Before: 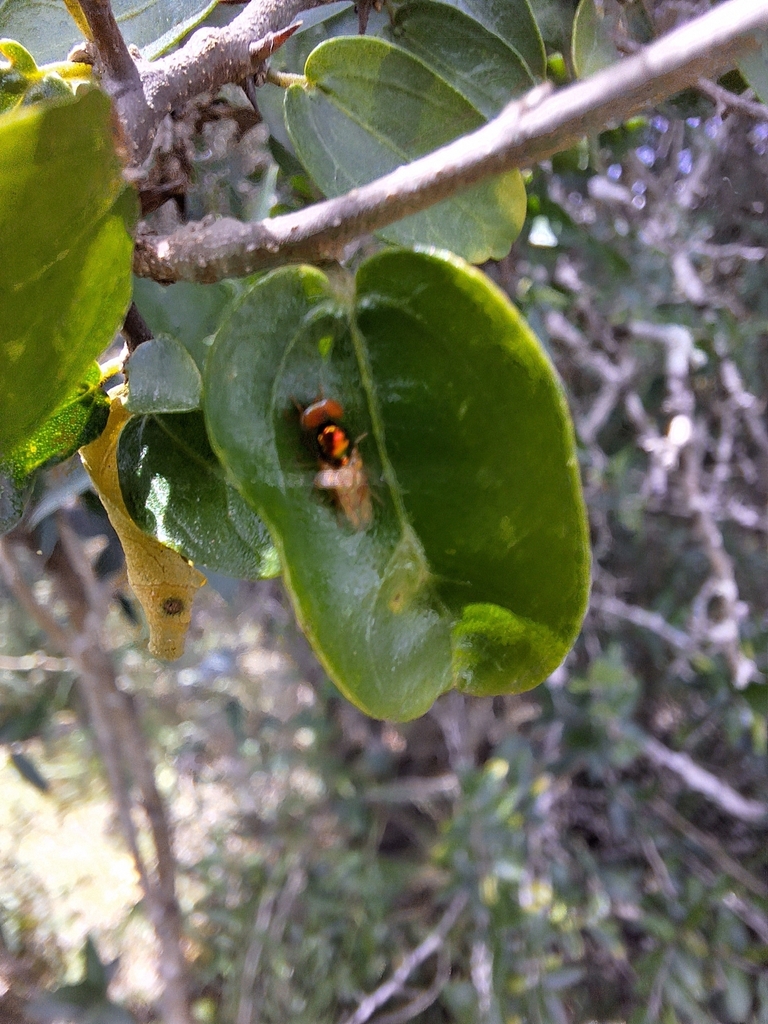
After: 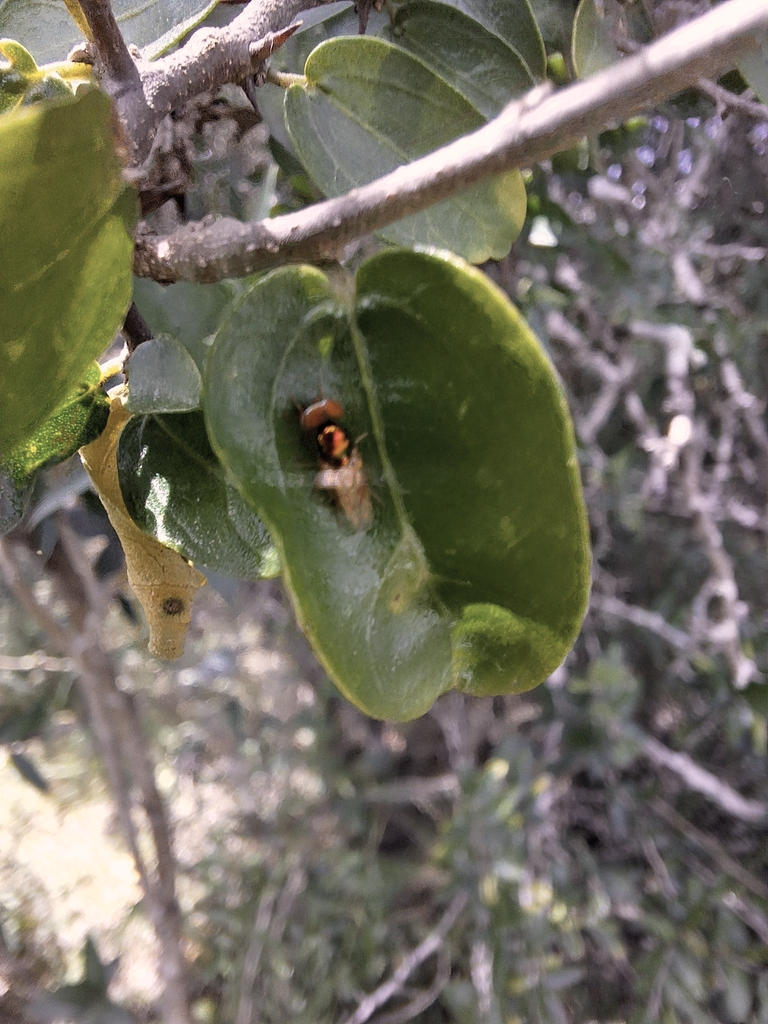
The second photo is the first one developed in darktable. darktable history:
exposure: exposure -0.04 EV, compensate exposure bias true, compensate highlight preservation false
color correction: highlights a* 5.49, highlights b* 5.21, saturation 0.646
